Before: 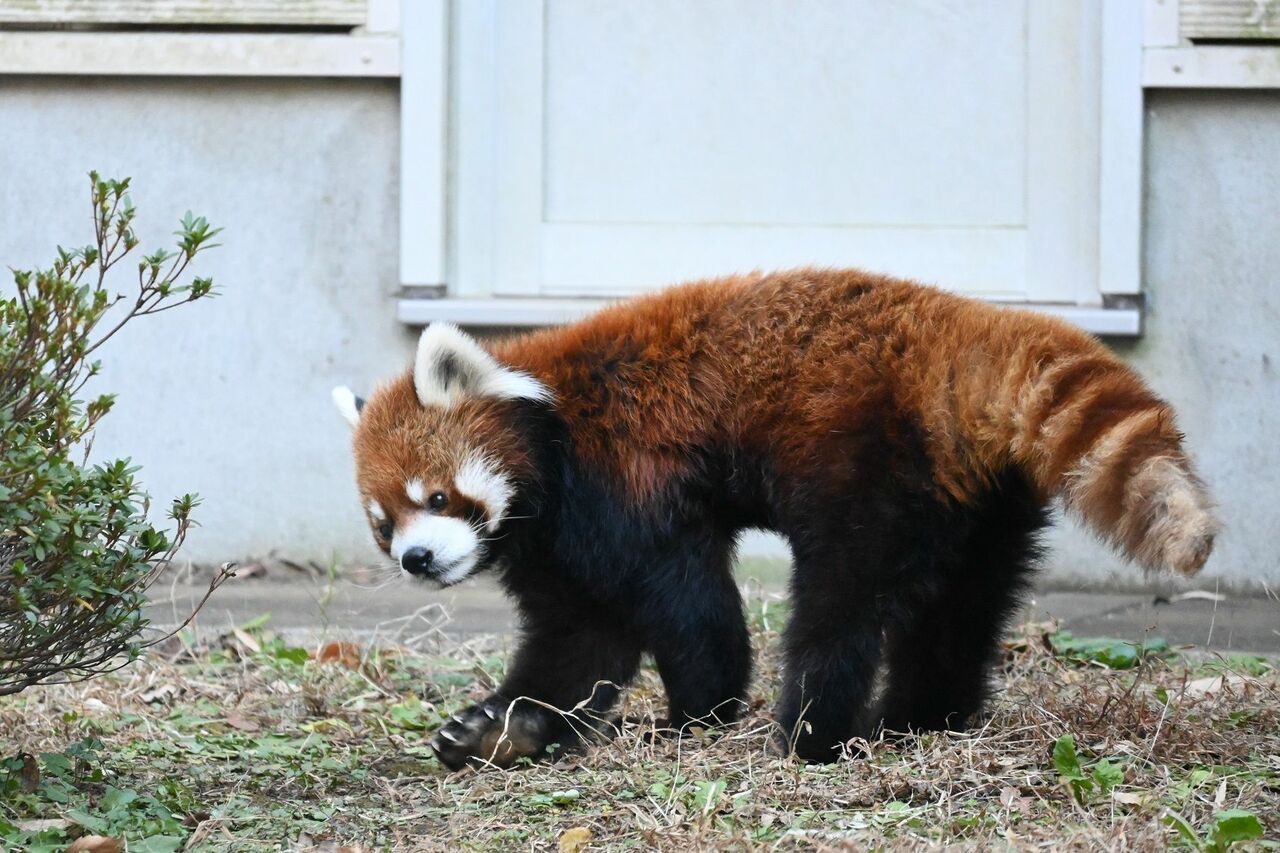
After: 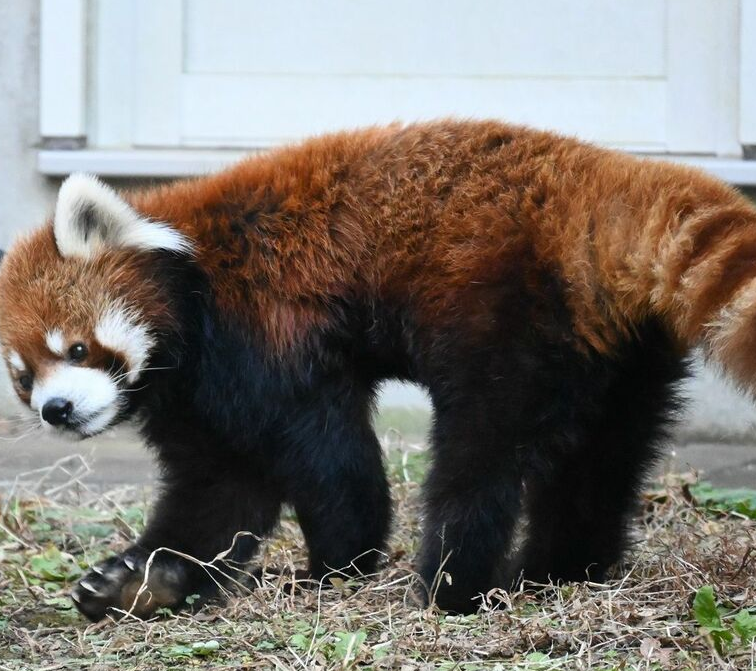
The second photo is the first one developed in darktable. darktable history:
crop and rotate: left 28.135%, top 17.688%, right 12.742%, bottom 3.544%
